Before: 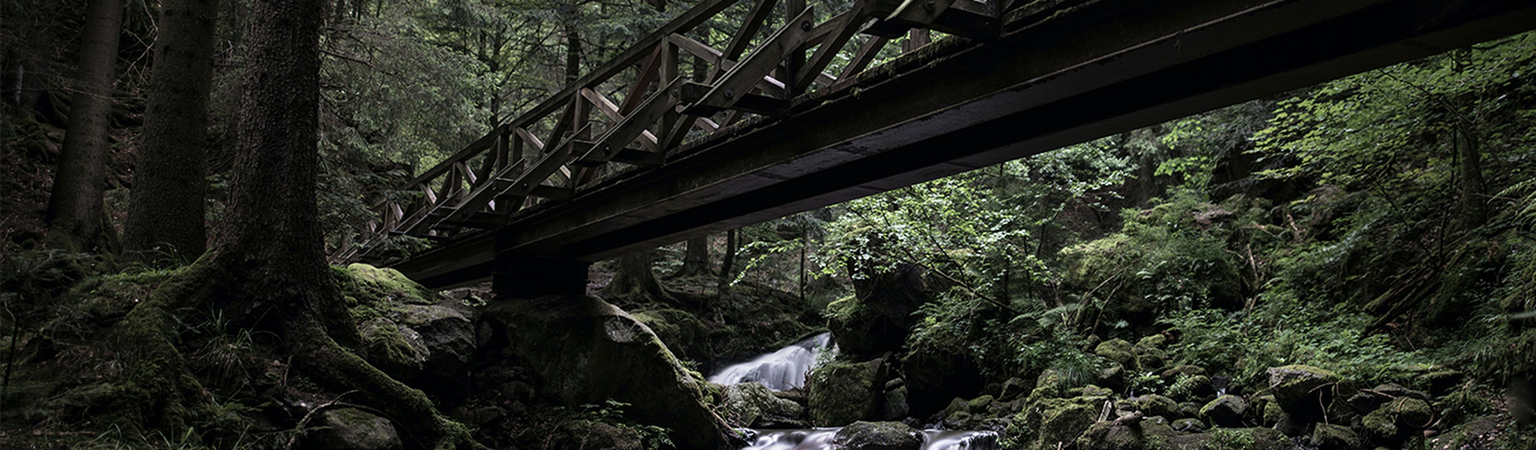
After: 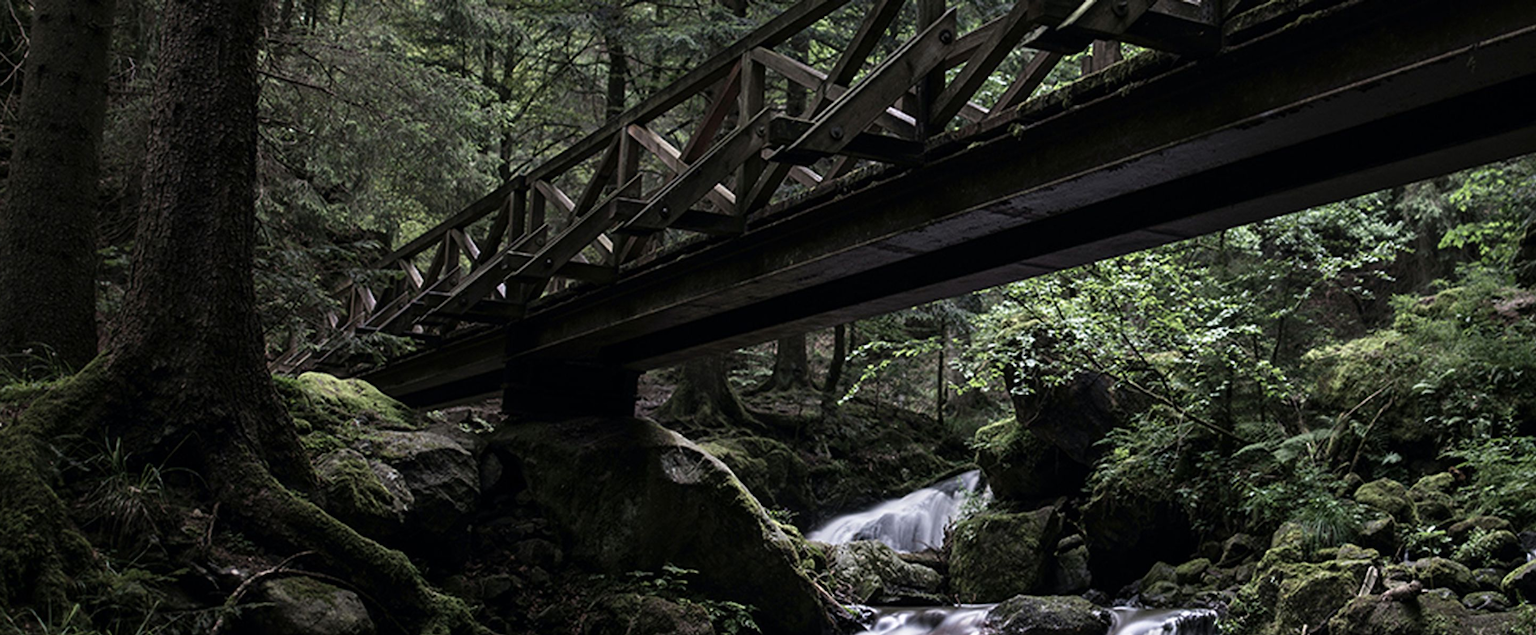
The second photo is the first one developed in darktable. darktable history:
crop and rotate: left 8.949%, right 20.297%
